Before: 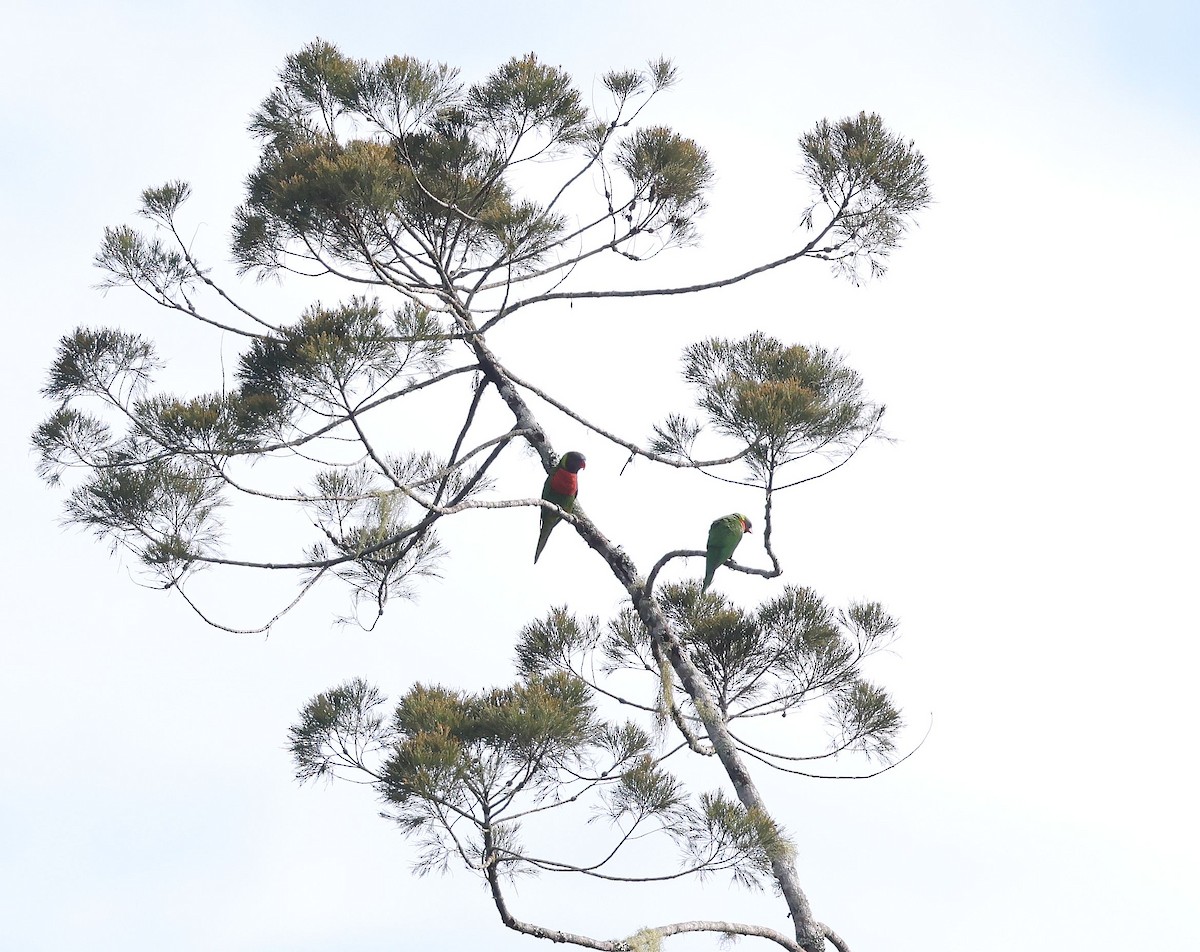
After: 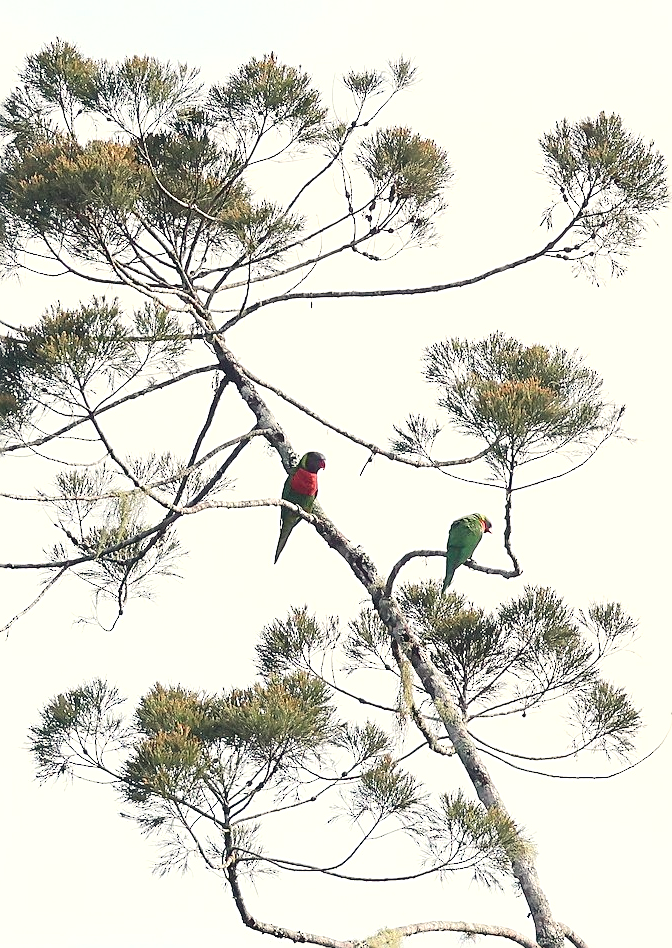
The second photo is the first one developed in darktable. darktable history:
tone curve: curves: ch0 [(0, 0.025) (0.15, 0.143) (0.452, 0.486) (0.751, 0.788) (1, 0.961)]; ch1 [(0, 0) (0.43, 0.408) (0.476, 0.469) (0.497, 0.494) (0.546, 0.571) (0.566, 0.607) (0.62, 0.657) (1, 1)]; ch2 [(0, 0) (0.386, 0.397) (0.505, 0.498) (0.547, 0.546) (0.579, 0.58) (1, 1)], color space Lab, independent channels, preserve colors none
white balance: red 1.029, blue 0.92
crop: left 21.674%, right 22.086%
exposure: black level correction 0.005, exposure 0.417 EV, compensate highlight preservation false
sharpen: amount 0.75
